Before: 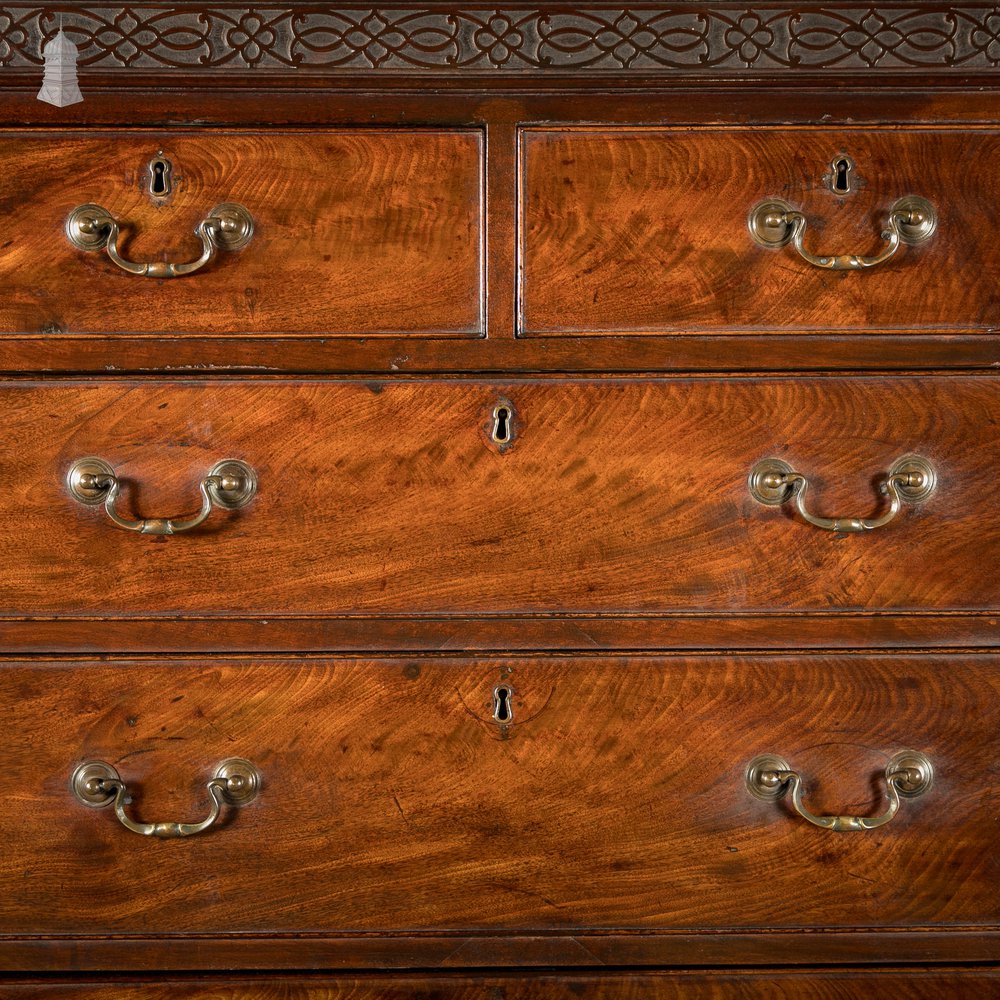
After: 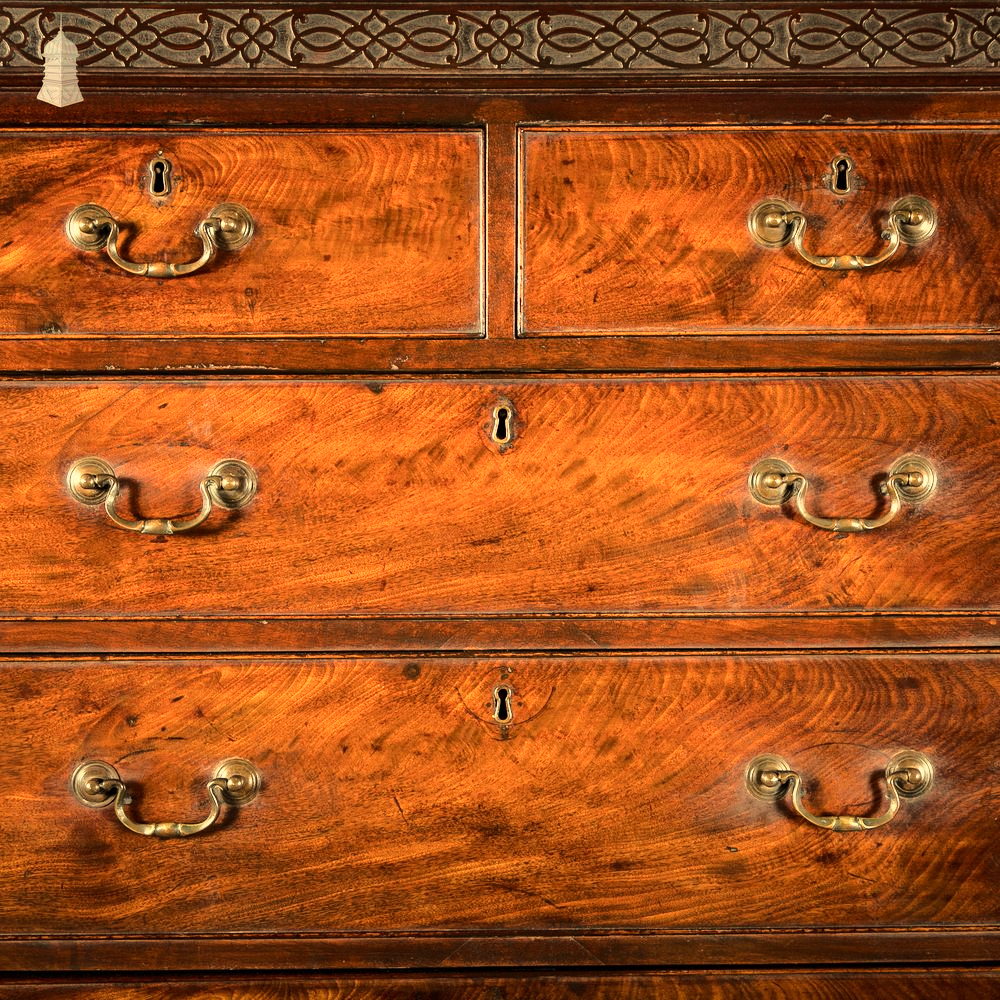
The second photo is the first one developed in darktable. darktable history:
base curve: curves: ch0 [(0, 0) (0.028, 0.03) (0.121, 0.232) (0.46, 0.748) (0.859, 0.968) (1, 1)]
white balance: red 1.08, blue 0.791
